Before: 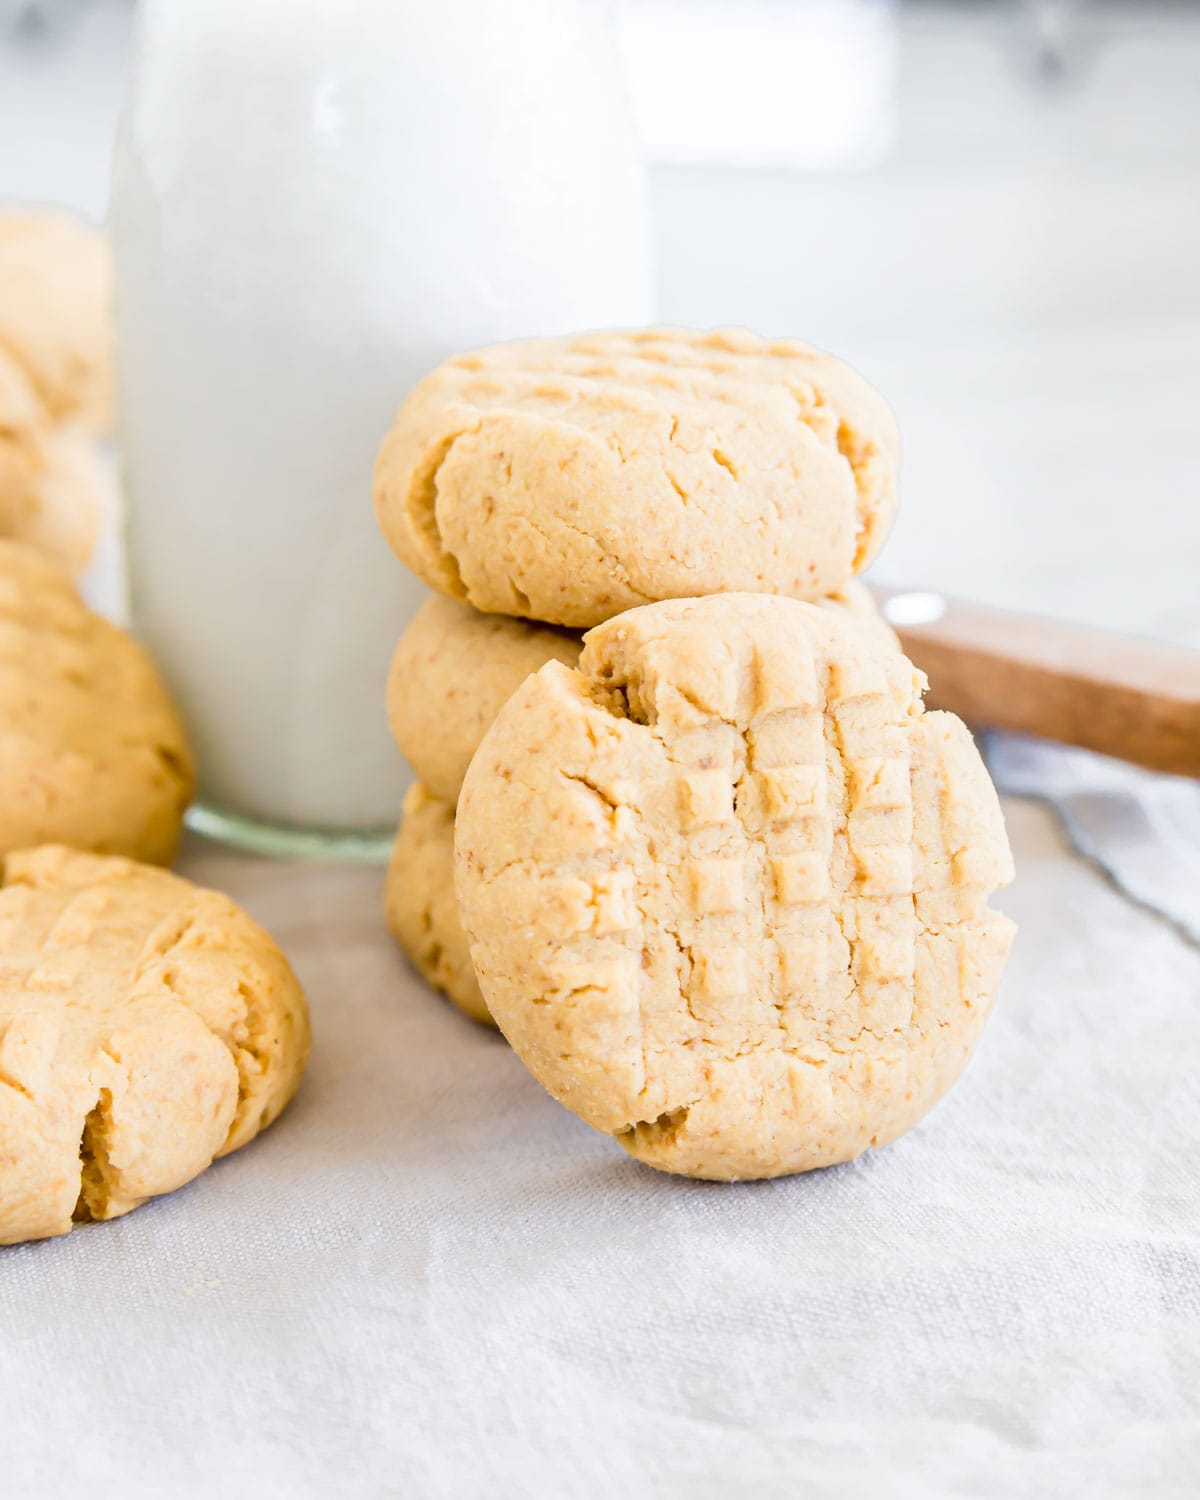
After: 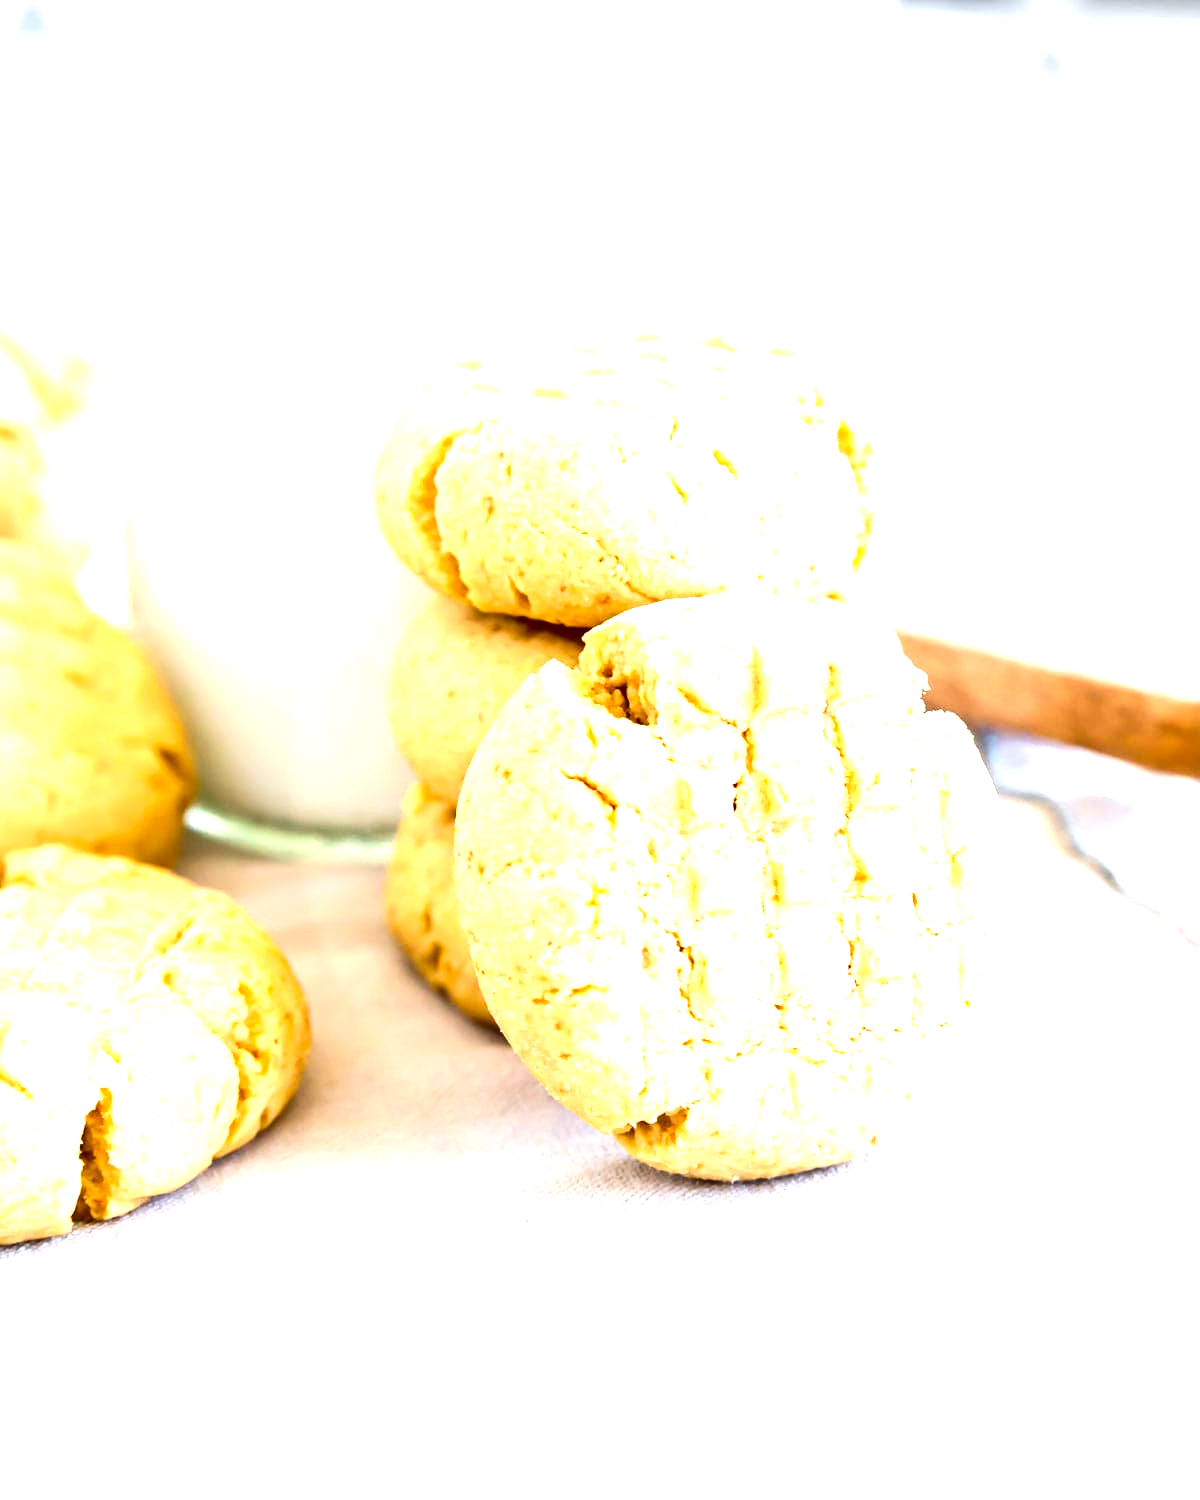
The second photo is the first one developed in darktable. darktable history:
tone equalizer: -7 EV 0.158 EV, -6 EV 0.574 EV, -5 EV 1.11 EV, -4 EV 1.37 EV, -3 EV 1.18 EV, -2 EV 0.6 EV, -1 EV 0.158 EV
contrast brightness saturation: contrast 0.129, brightness -0.222, saturation 0.147
exposure: black level correction 0, exposure 1.199 EV, compensate highlight preservation false
